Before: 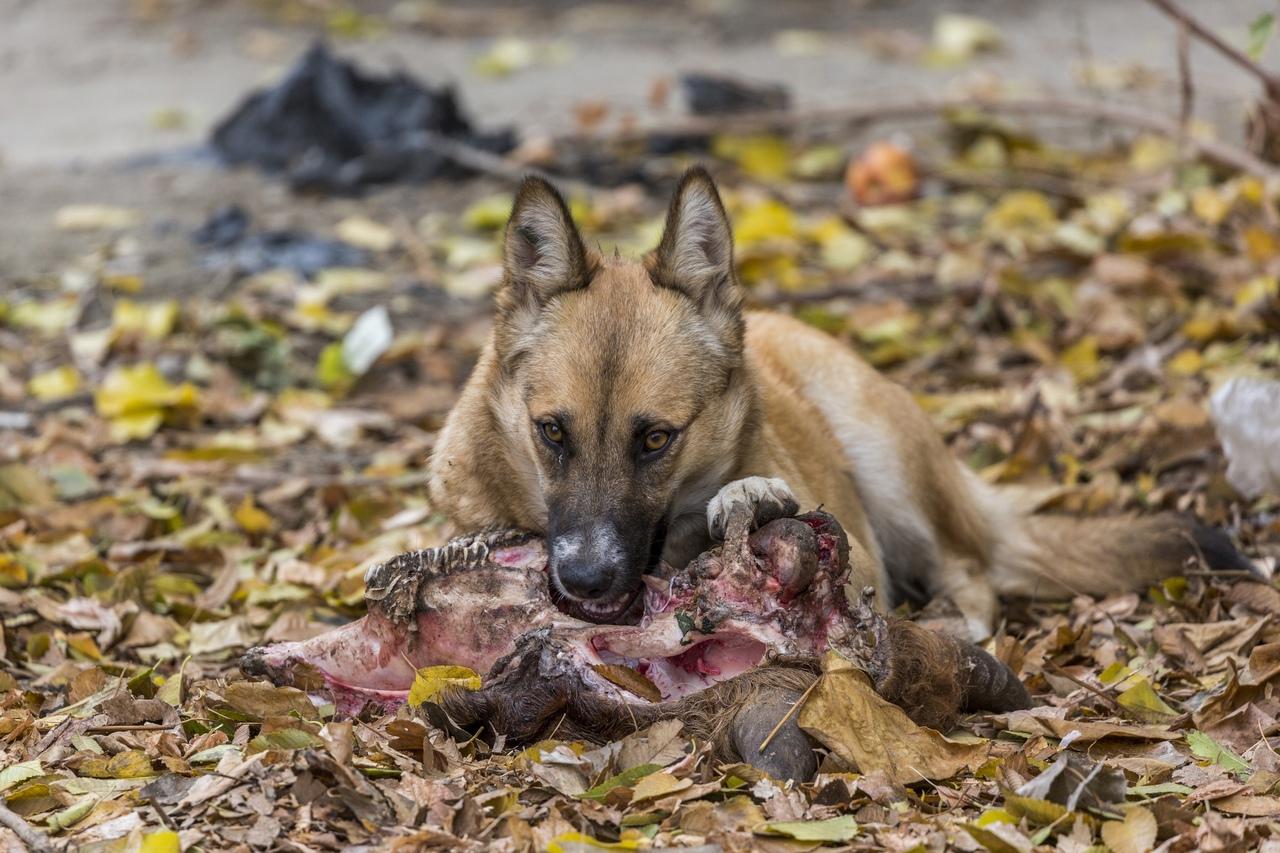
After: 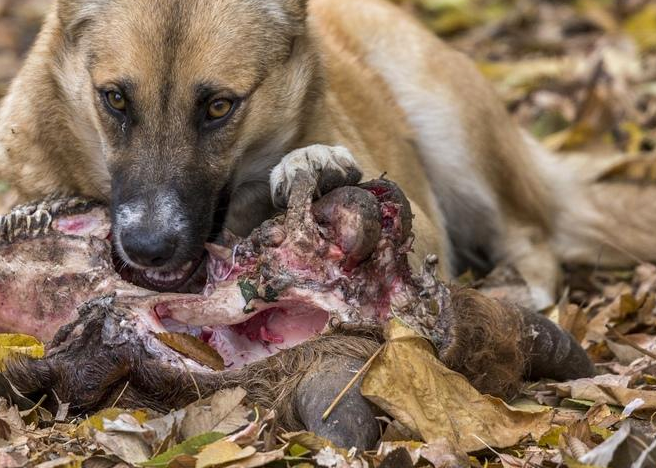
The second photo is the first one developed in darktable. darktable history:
exposure: exposure 0.198 EV, compensate highlight preservation false
crop: left 34.167%, top 38.956%, right 13.815%, bottom 5.223%
